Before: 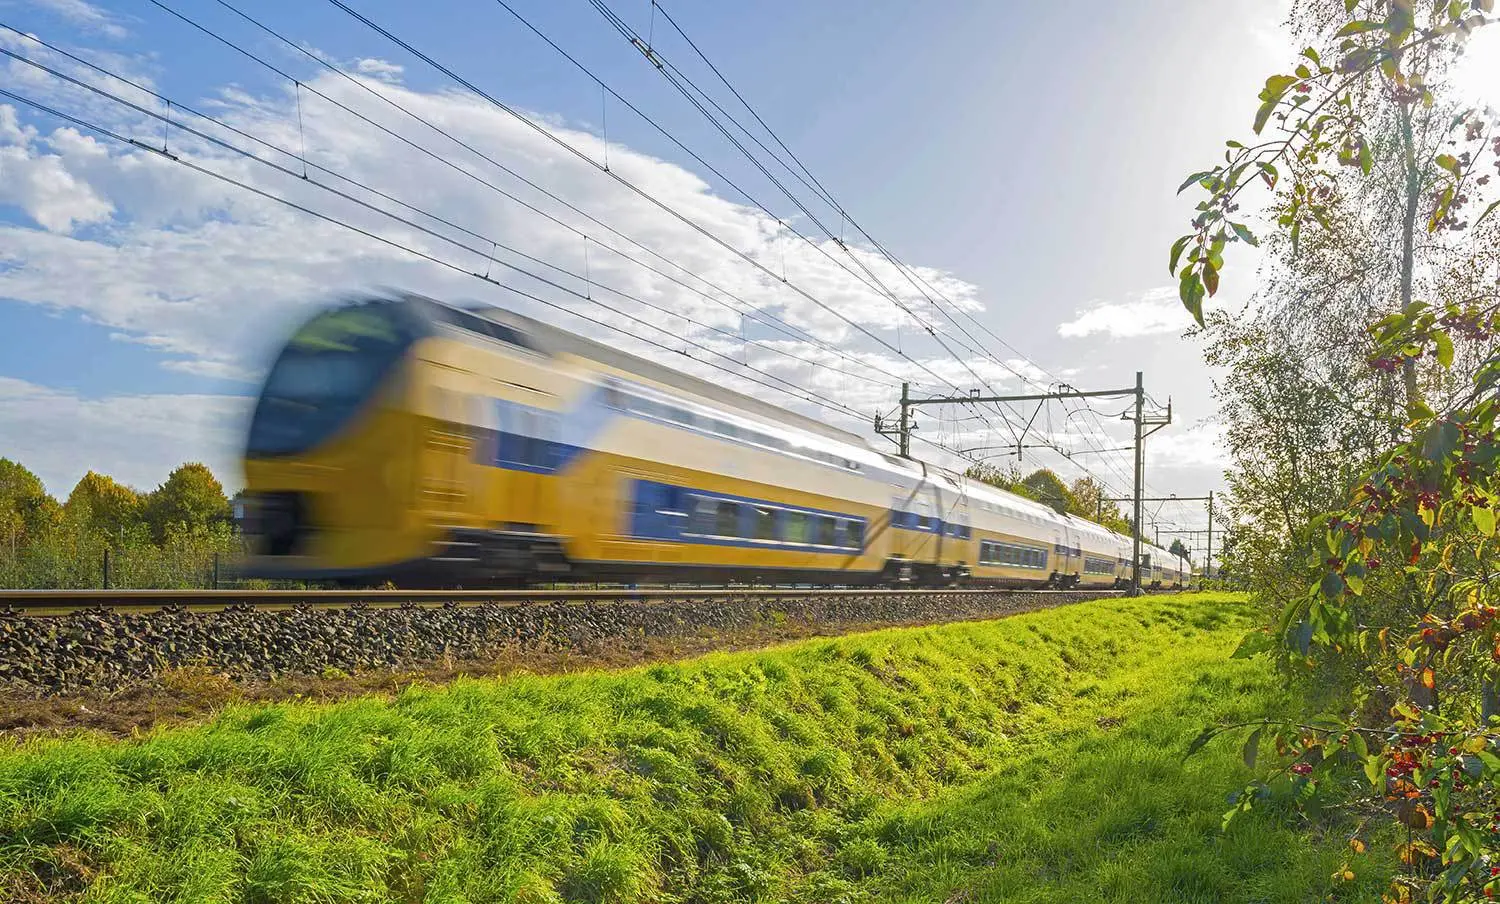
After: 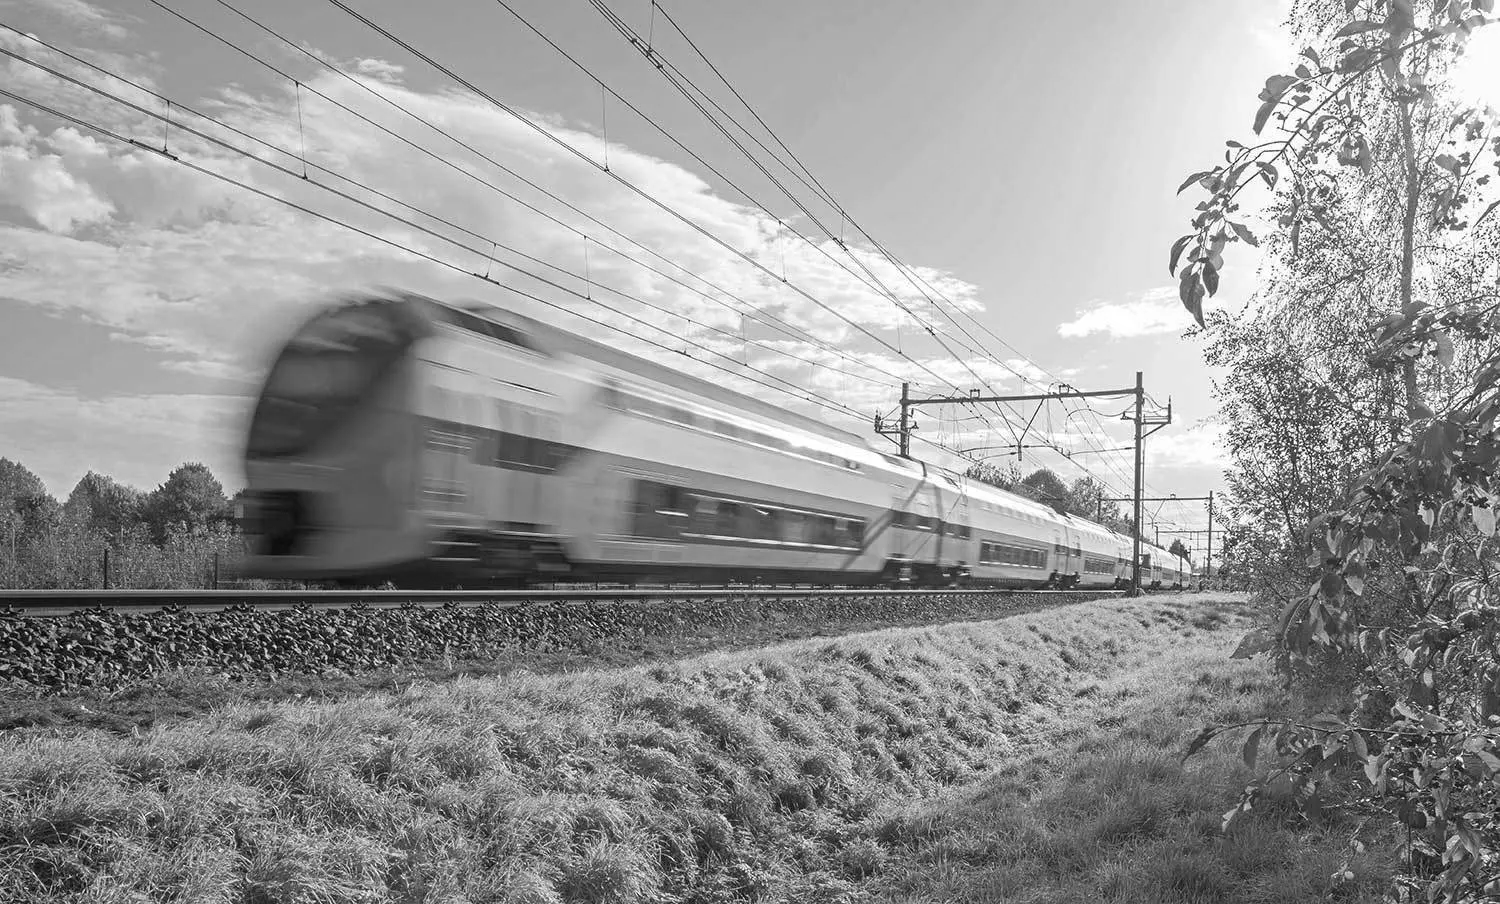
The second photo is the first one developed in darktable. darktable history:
tone equalizer: on, module defaults
monochrome: on, module defaults
white balance: red 1.009, blue 0.985
